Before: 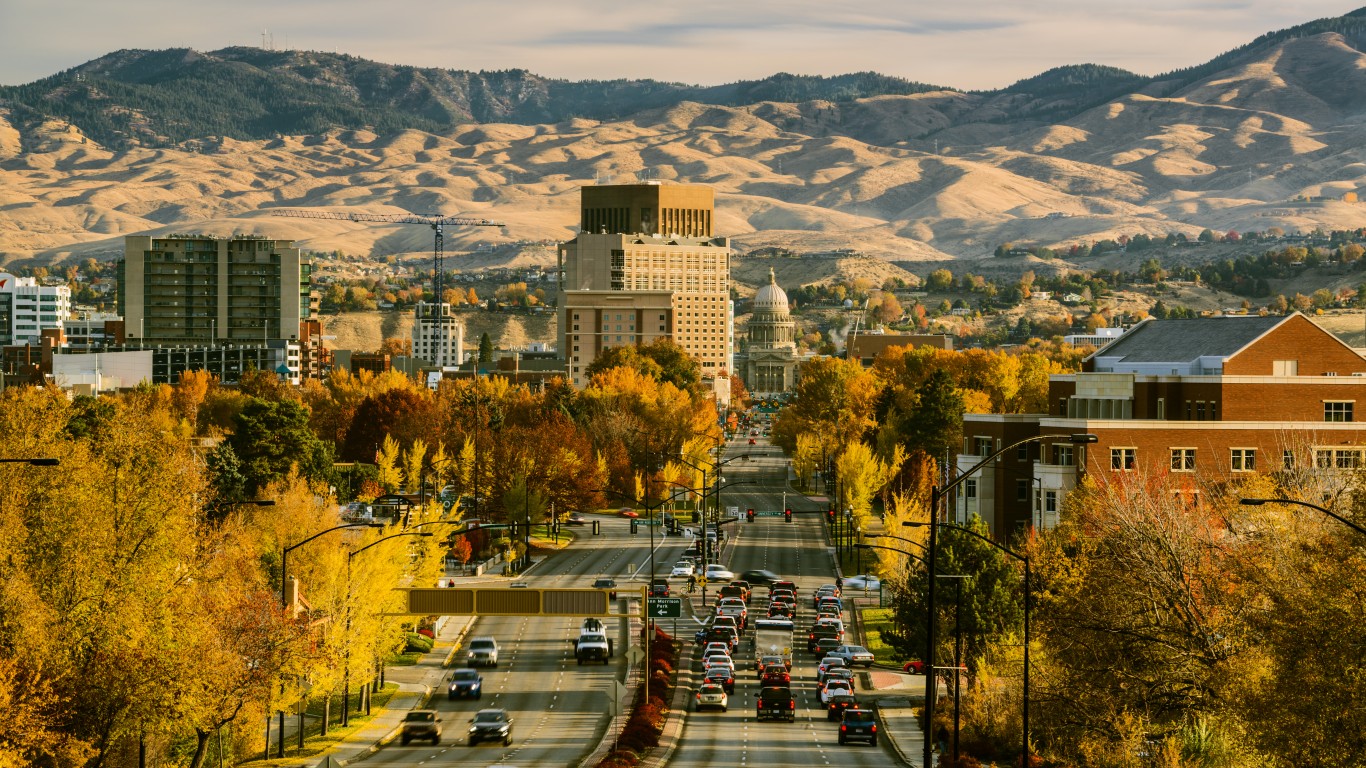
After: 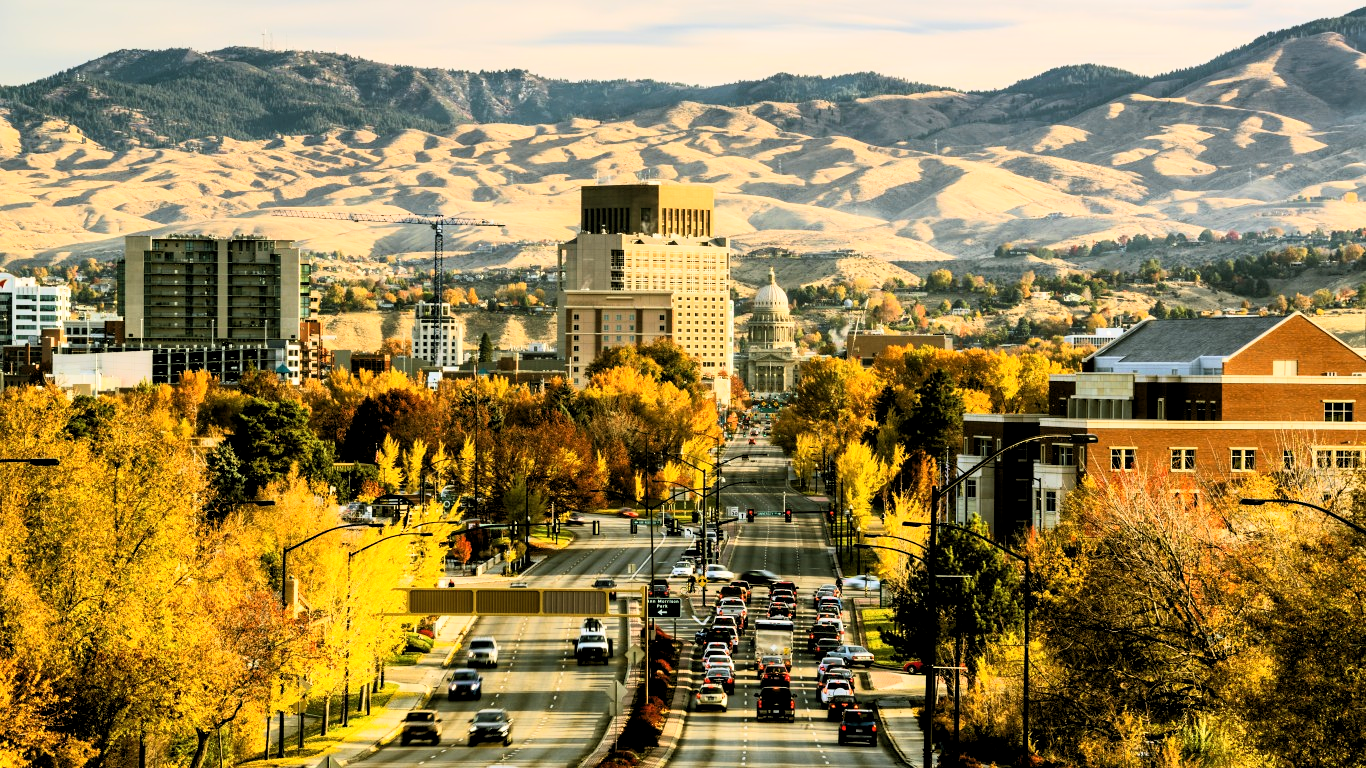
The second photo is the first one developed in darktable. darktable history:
base curve: curves: ch0 [(0, 0) (0.005, 0.002) (0.193, 0.295) (0.399, 0.664) (0.75, 0.928) (1, 1)]
rgb levels: levels [[0.01, 0.419, 0.839], [0, 0.5, 1], [0, 0.5, 1]]
